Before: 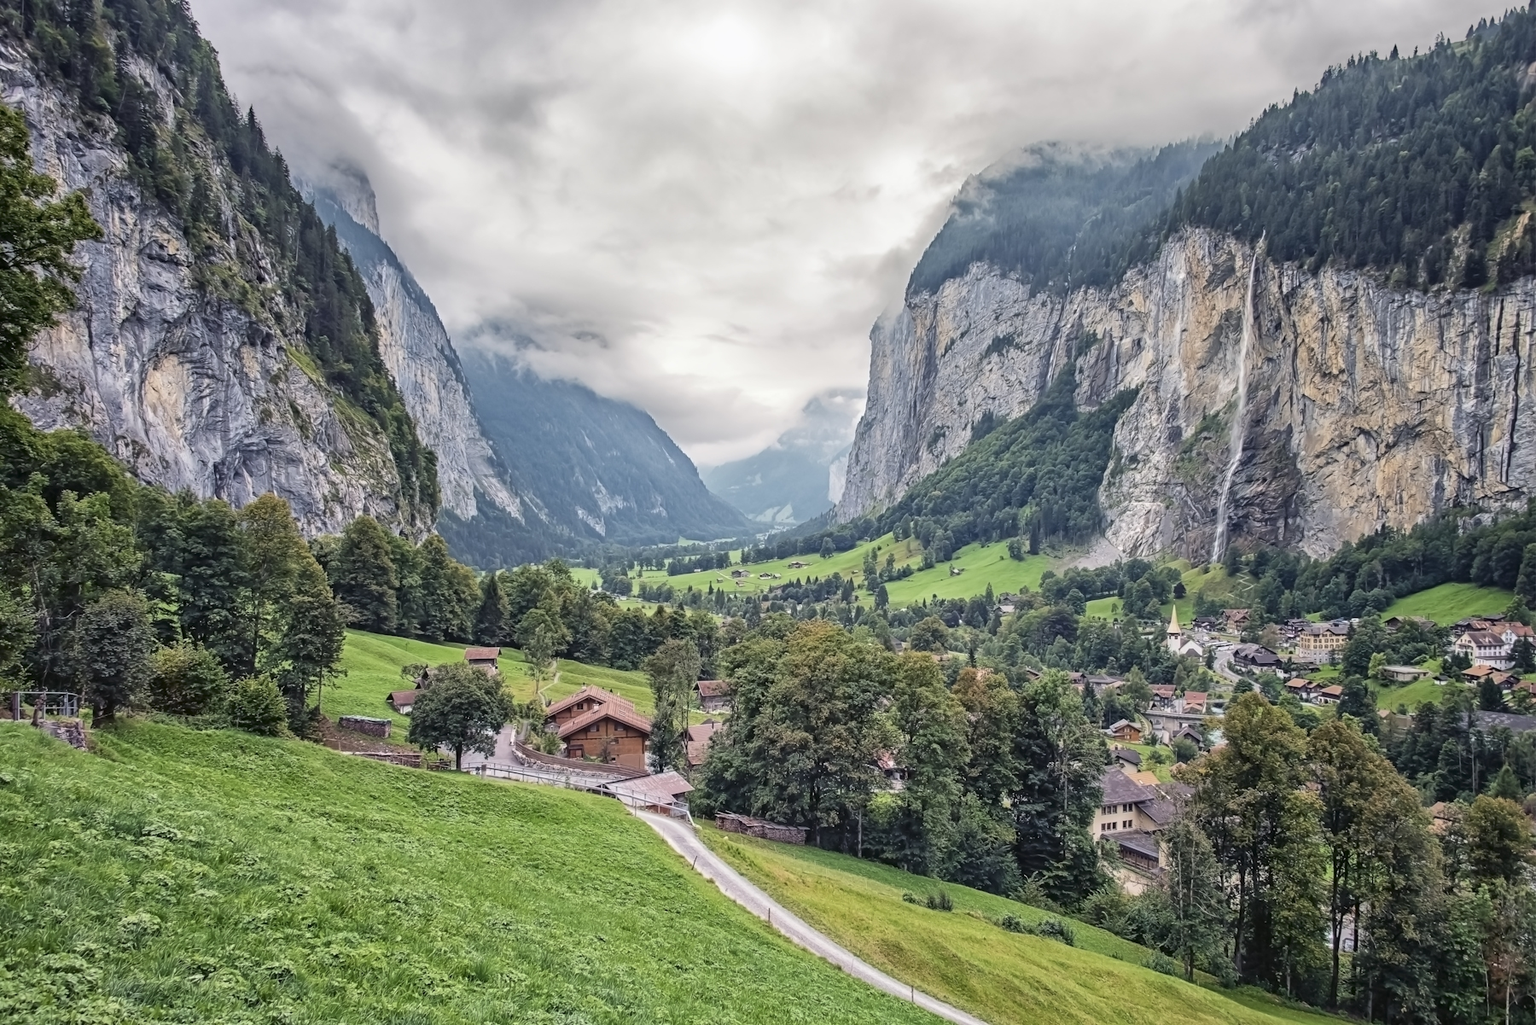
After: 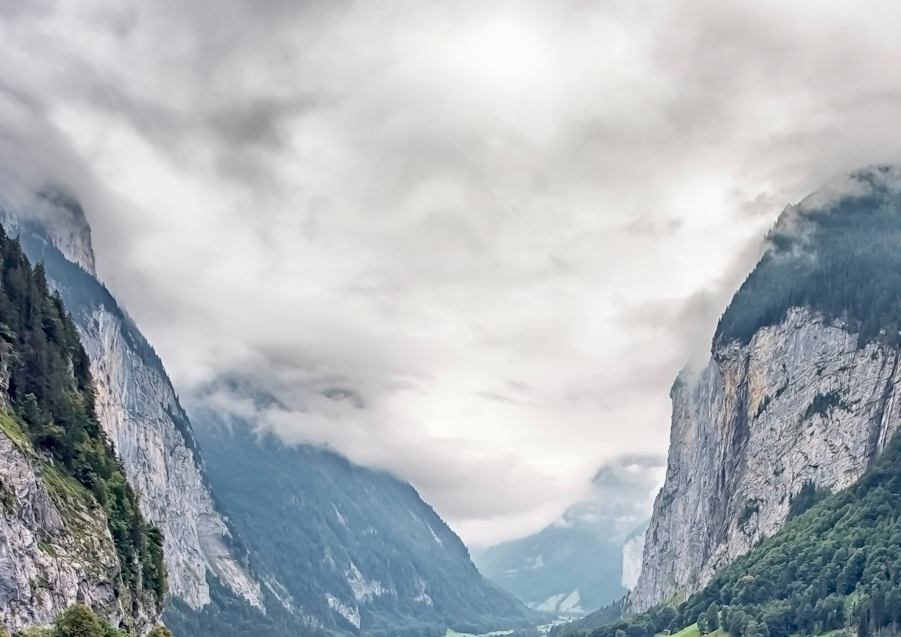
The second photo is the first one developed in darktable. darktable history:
crop: left 19.411%, right 30.489%, bottom 46.958%
tone curve: curves: ch0 [(0, 0) (0.003, 0.003) (0.011, 0.012) (0.025, 0.026) (0.044, 0.046) (0.069, 0.072) (0.1, 0.104) (0.136, 0.141) (0.177, 0.185) (0.224, 0.234) (0.277, 0.289) (0.335, 0.349) (0.399, 0.415) (0.468, 0.488) (0.543, 0.566) (0.623, 0.649) (0.709, 0.739) (0.801, 0.834) (0.898, 0.923) (1, 1)], color space Lab, independent channels, preserve colors none
exposure: black level correction 0.01, exposure 0.017 EV, compensate highlight preservation false
contrast brightness saturation: saturation -0.097
shadows and highlights: radius 336.15, shadows 28.39, soften with gaussian
